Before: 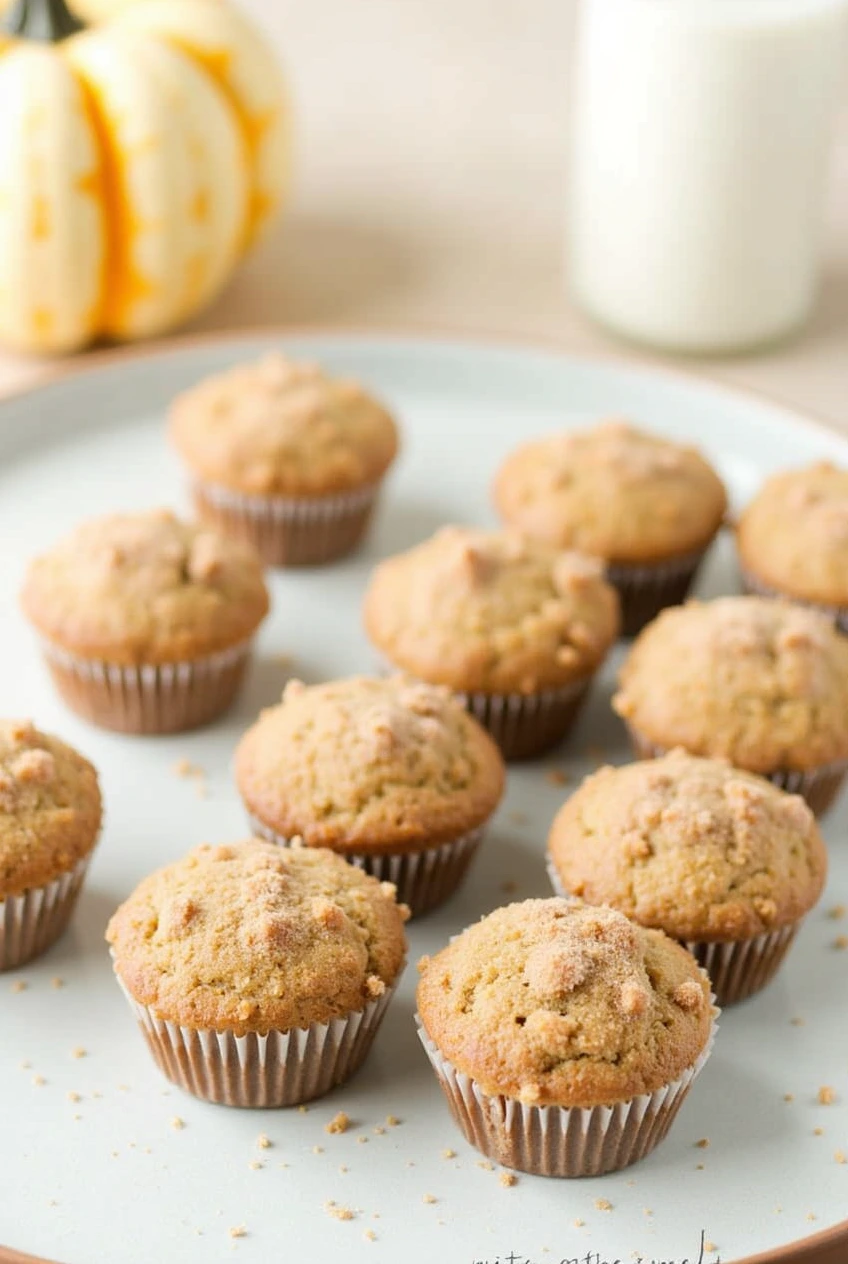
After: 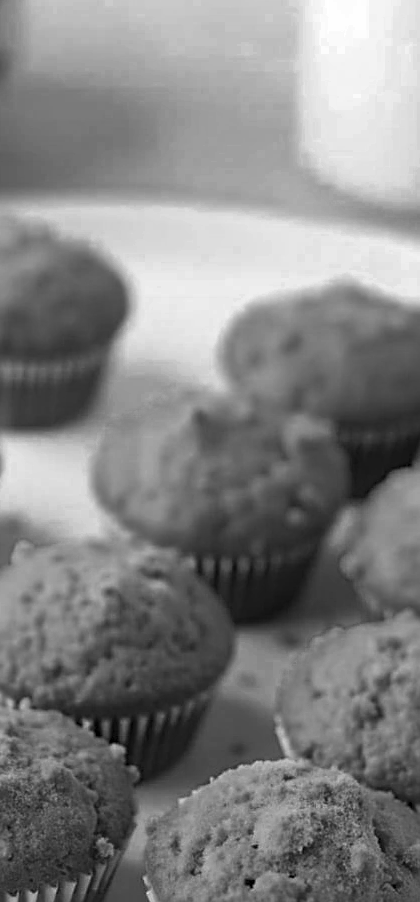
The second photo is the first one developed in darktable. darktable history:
crop: left 32.075%, top 10.976%, right 18.355%, bottom 17.596%
sharpen: radius 2.817, amount 0.715
tone equalizer: on, module defaults
color zones: curves: ch0 [(0.002, 0.429) (0.121, 0.212) (0.198, 0.113) (0.276, 0.344) (0.331, 0.541) (0.41, 0.56) (0.482, 0.289) (0.619, 0.227) (0.721, 0.18) (0.821, 0.435) (0.928, 0.555) (1, 0.587)]; ch1 [(0, 0) (0.143, 0) (0.286, 0) (0.429, 0) (0.571, 0) (0.714, 0) (0.857, 0)]
